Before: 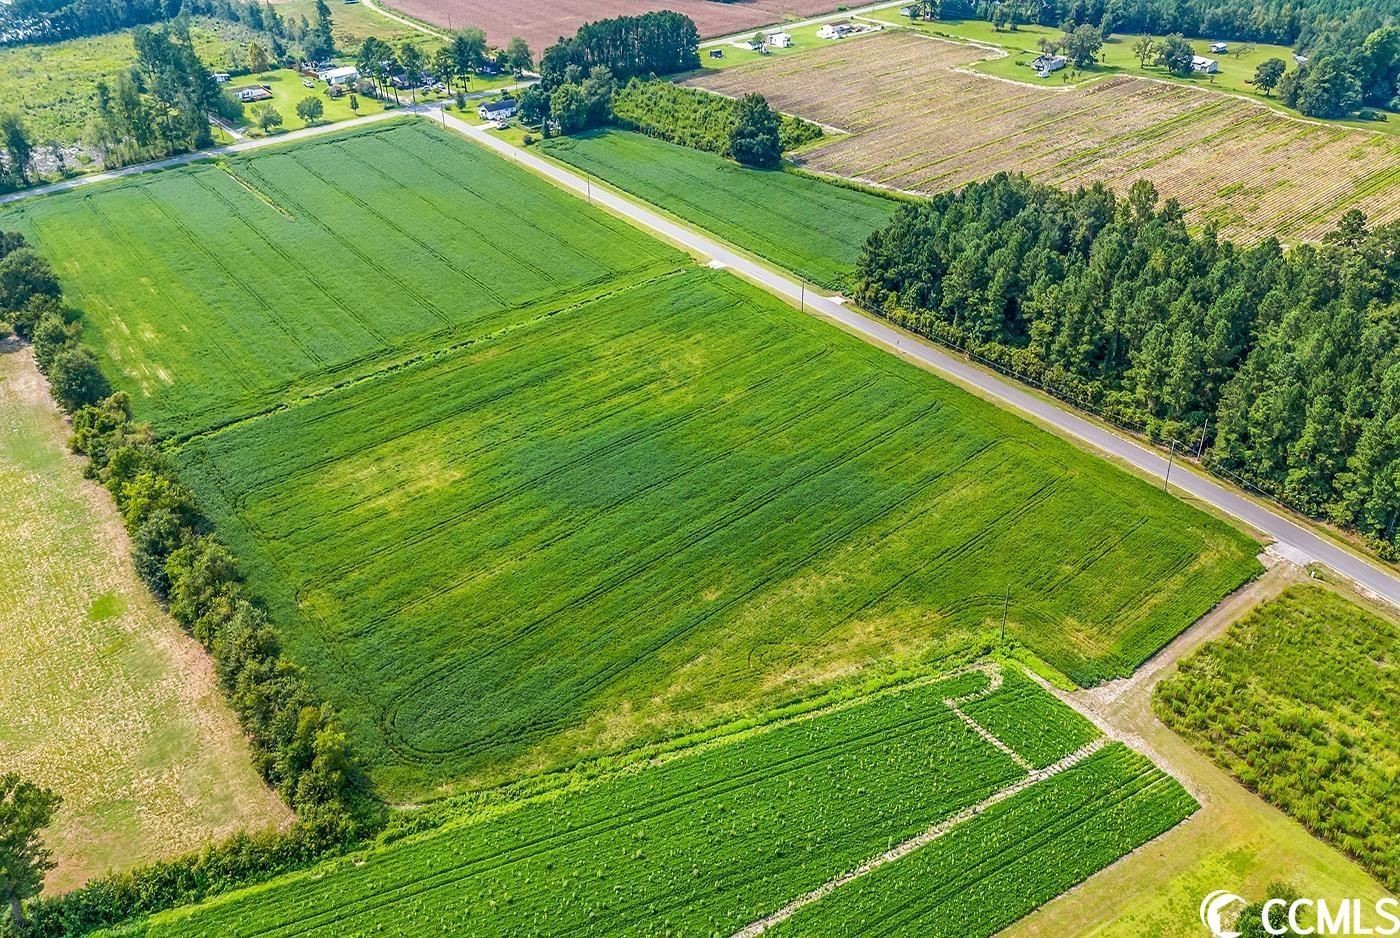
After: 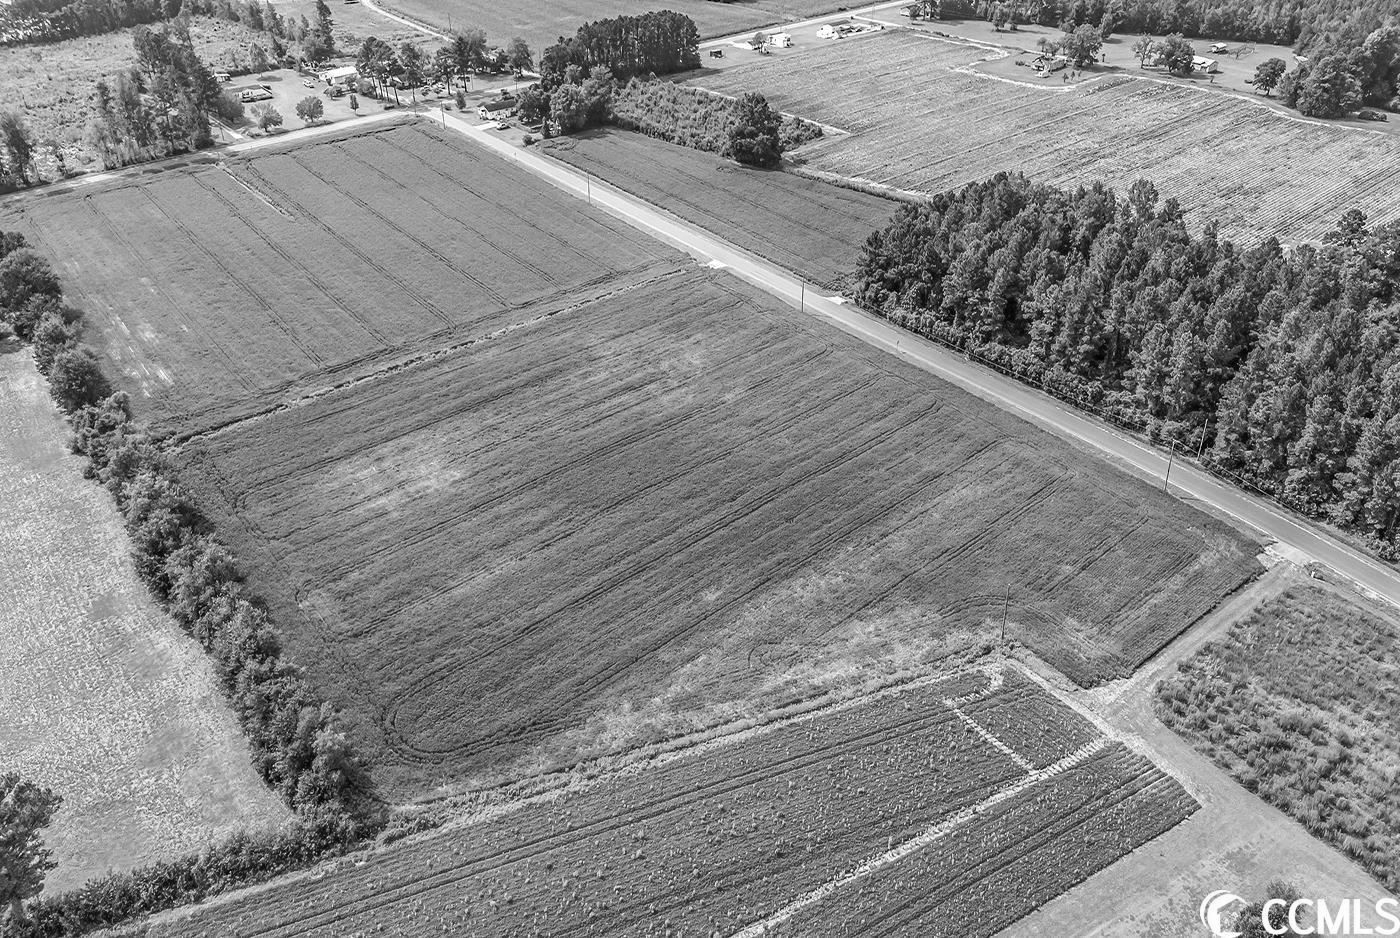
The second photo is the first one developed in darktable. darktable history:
monochrome: size 3.1
haze removal: compatibility mode true, adaptive false
